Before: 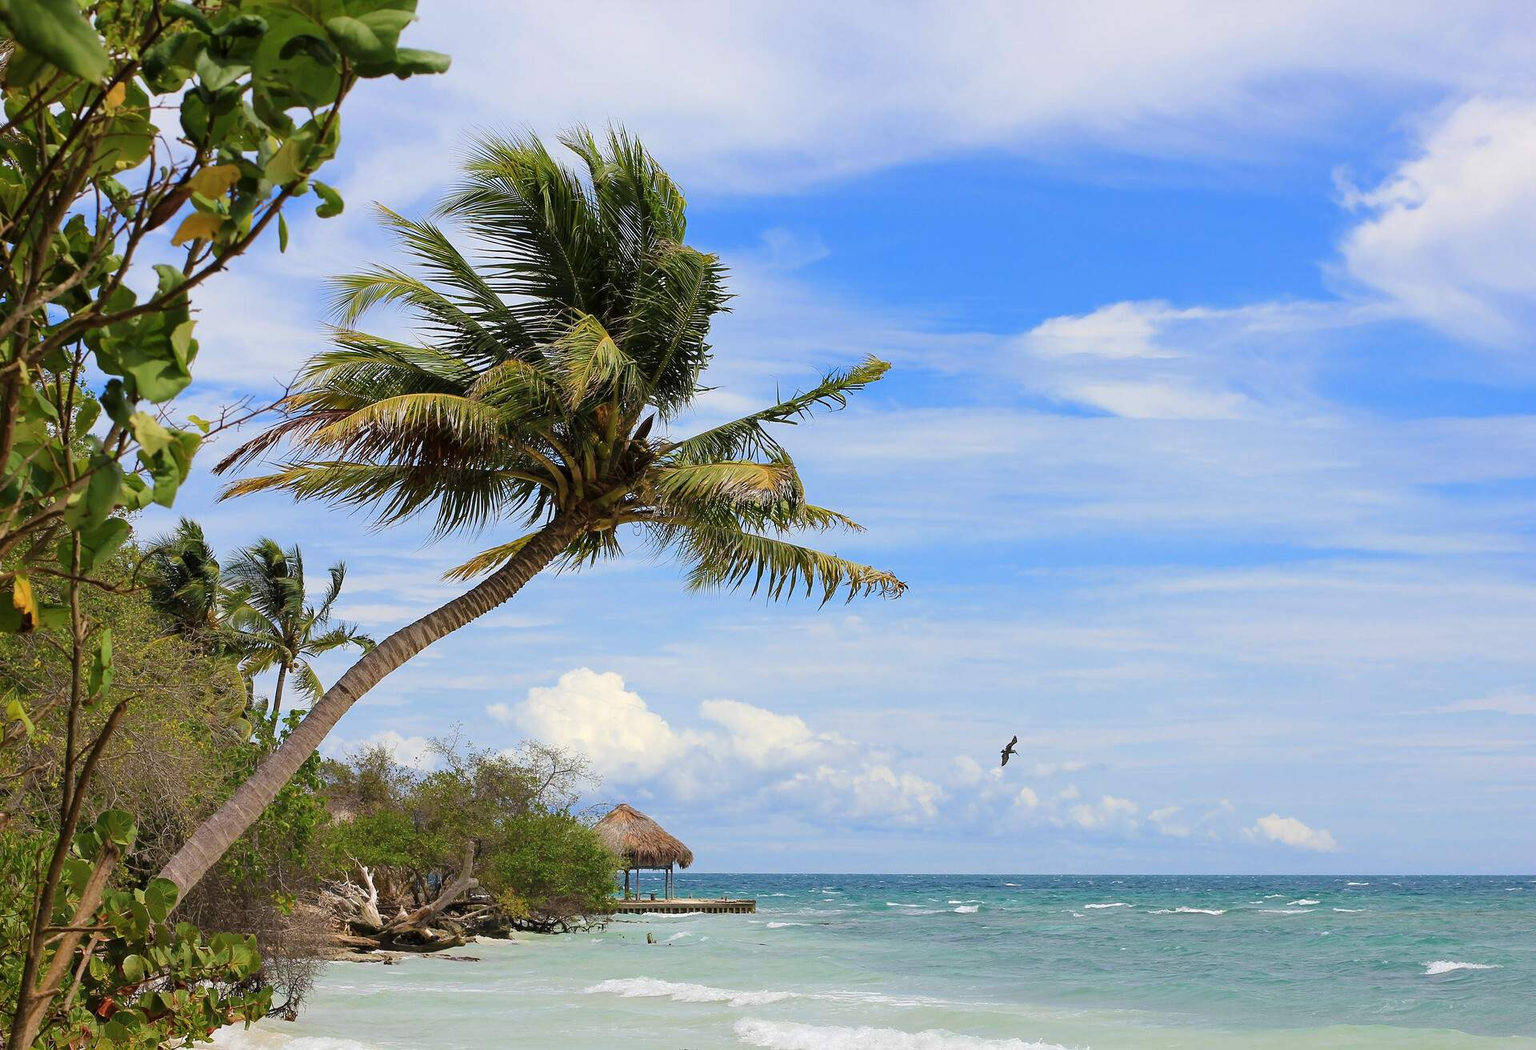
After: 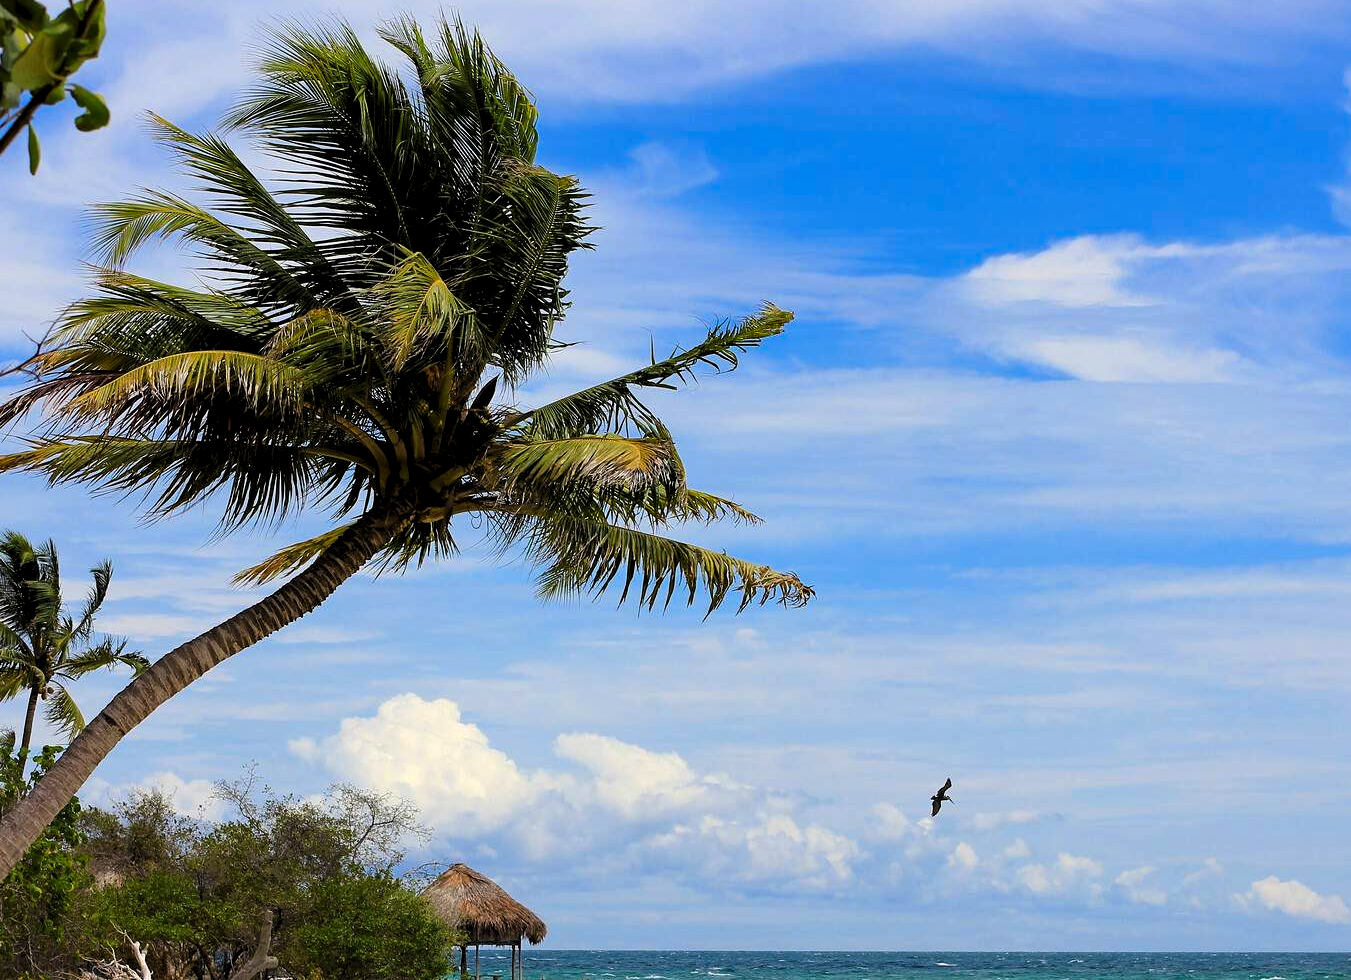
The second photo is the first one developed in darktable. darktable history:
crop and rotate: left 16.67%, top 10.831%, right 12.944%, bottom 14.45%
levels: levels [0.116, 0.574, 1]
contrast brightness saturation: contrast 0.094, saturation 0.282
local contrast: mode bilateral grid, contrast 99, coarseness 99, detail 108%, midtone range 0.2
